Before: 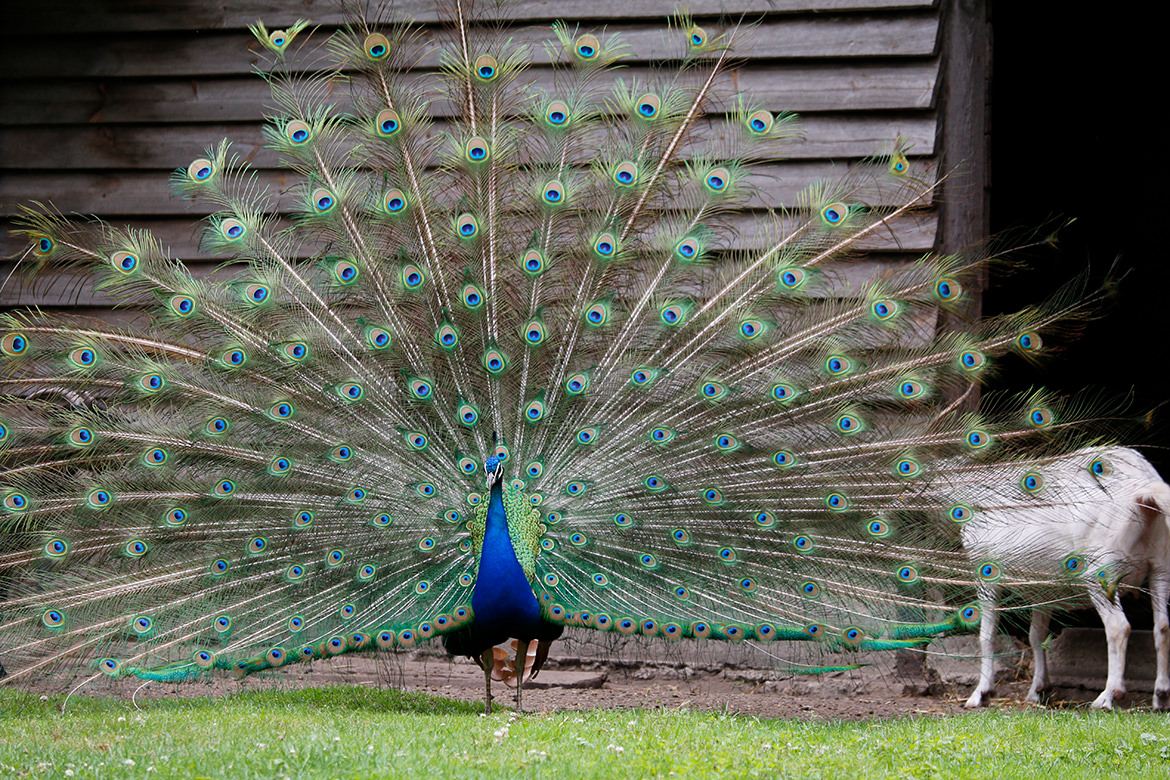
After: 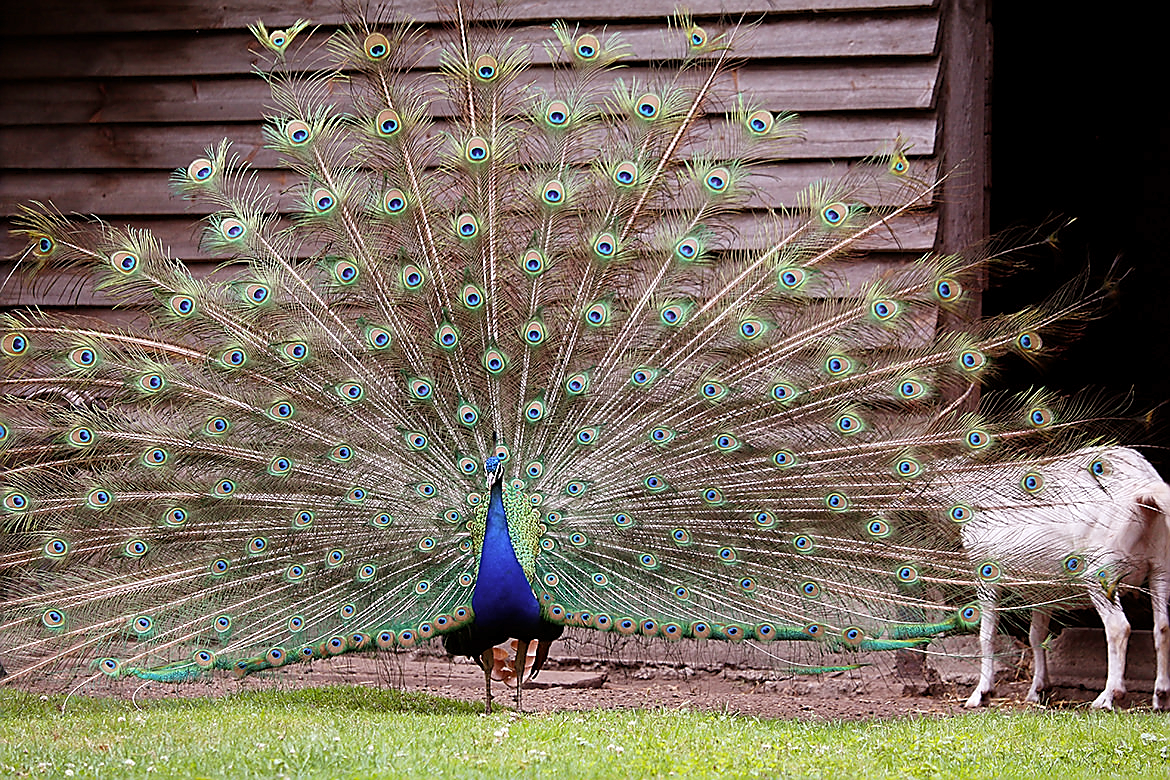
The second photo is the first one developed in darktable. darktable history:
rgb levels: mode RGB, independent channels, levels [[0, 0.474, 1], [0, 0.5, 1], [0, 0.5, 1]]
exposure: exposure 0.2 EV, compensate highlight preservation false
sharpen: radius 1.4, amount 1.25, threshold 0.7
